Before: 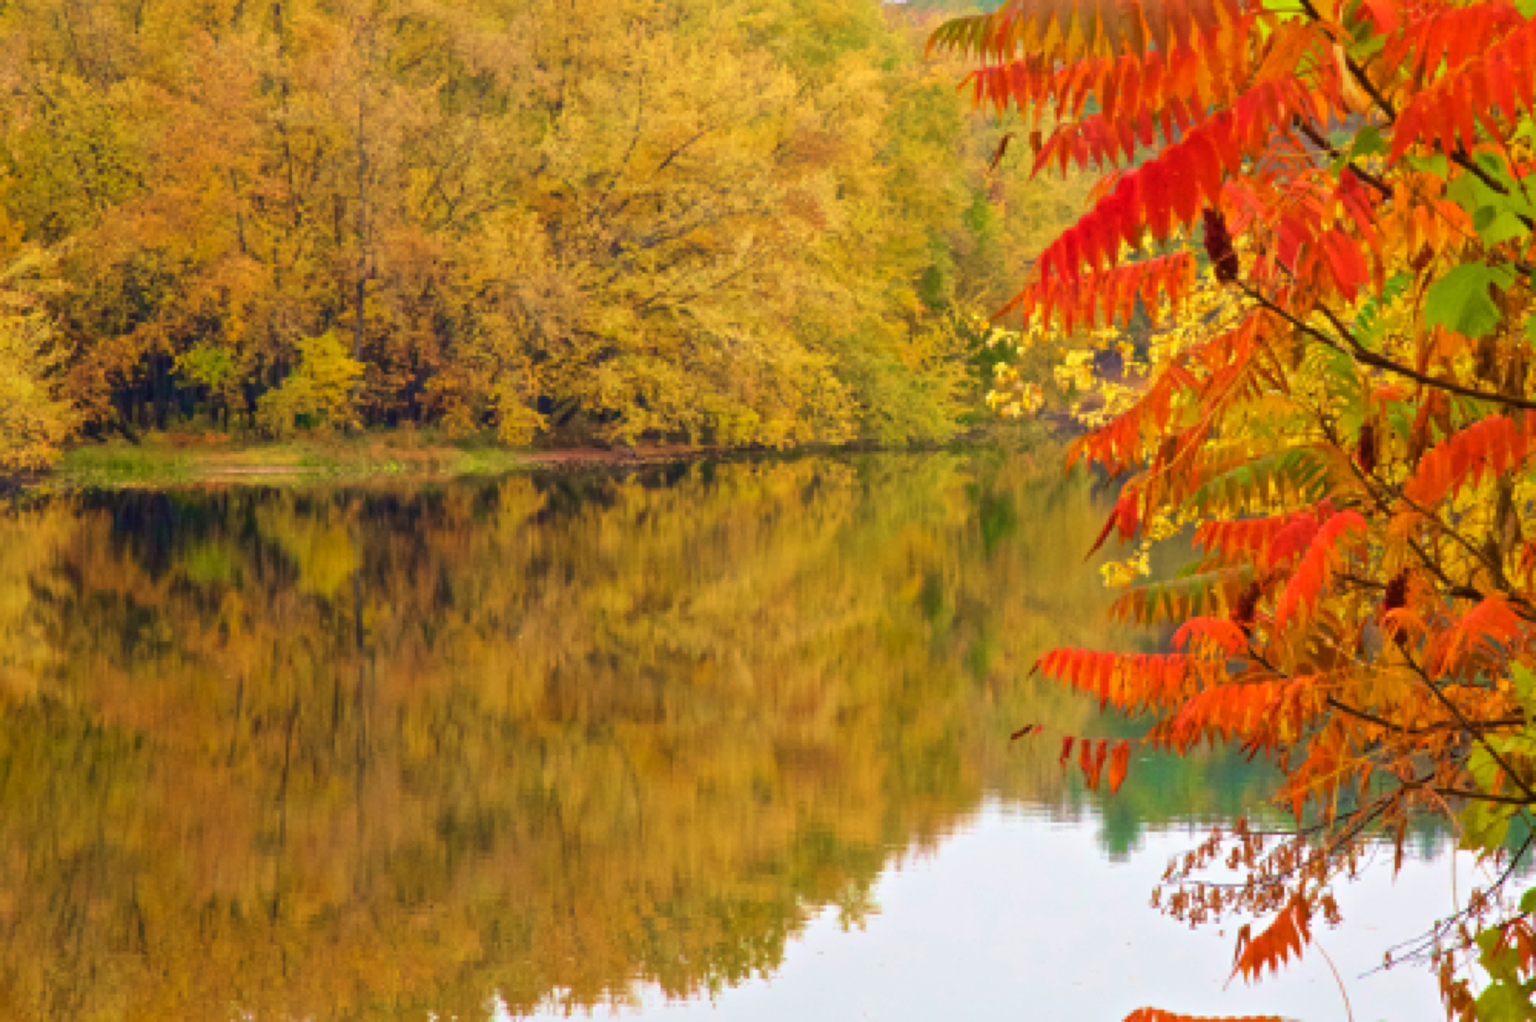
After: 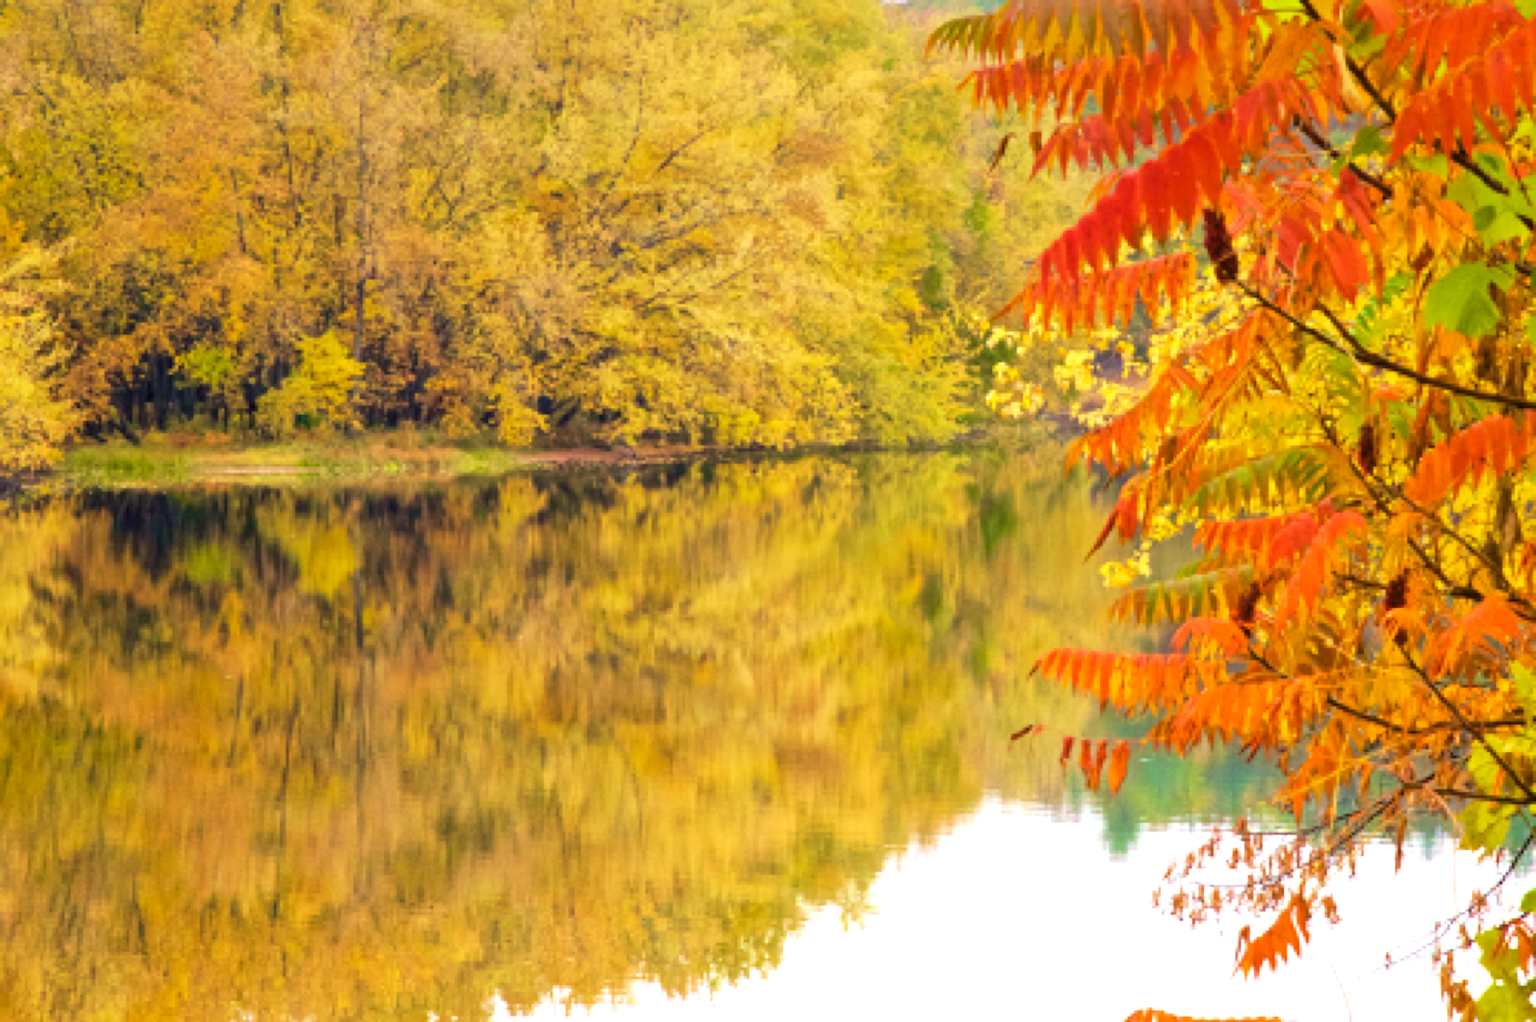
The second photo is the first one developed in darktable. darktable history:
graduated density: on, module defaults
base curve: curves: ch0 [(0, 0) (0.088, 0.125) (0.176, 0.251) (0.354, 0.501) (0.613, 0.749) (1, 0.877)], preserve colors none
levels: levels [0.052, 0.496, 0.908]
